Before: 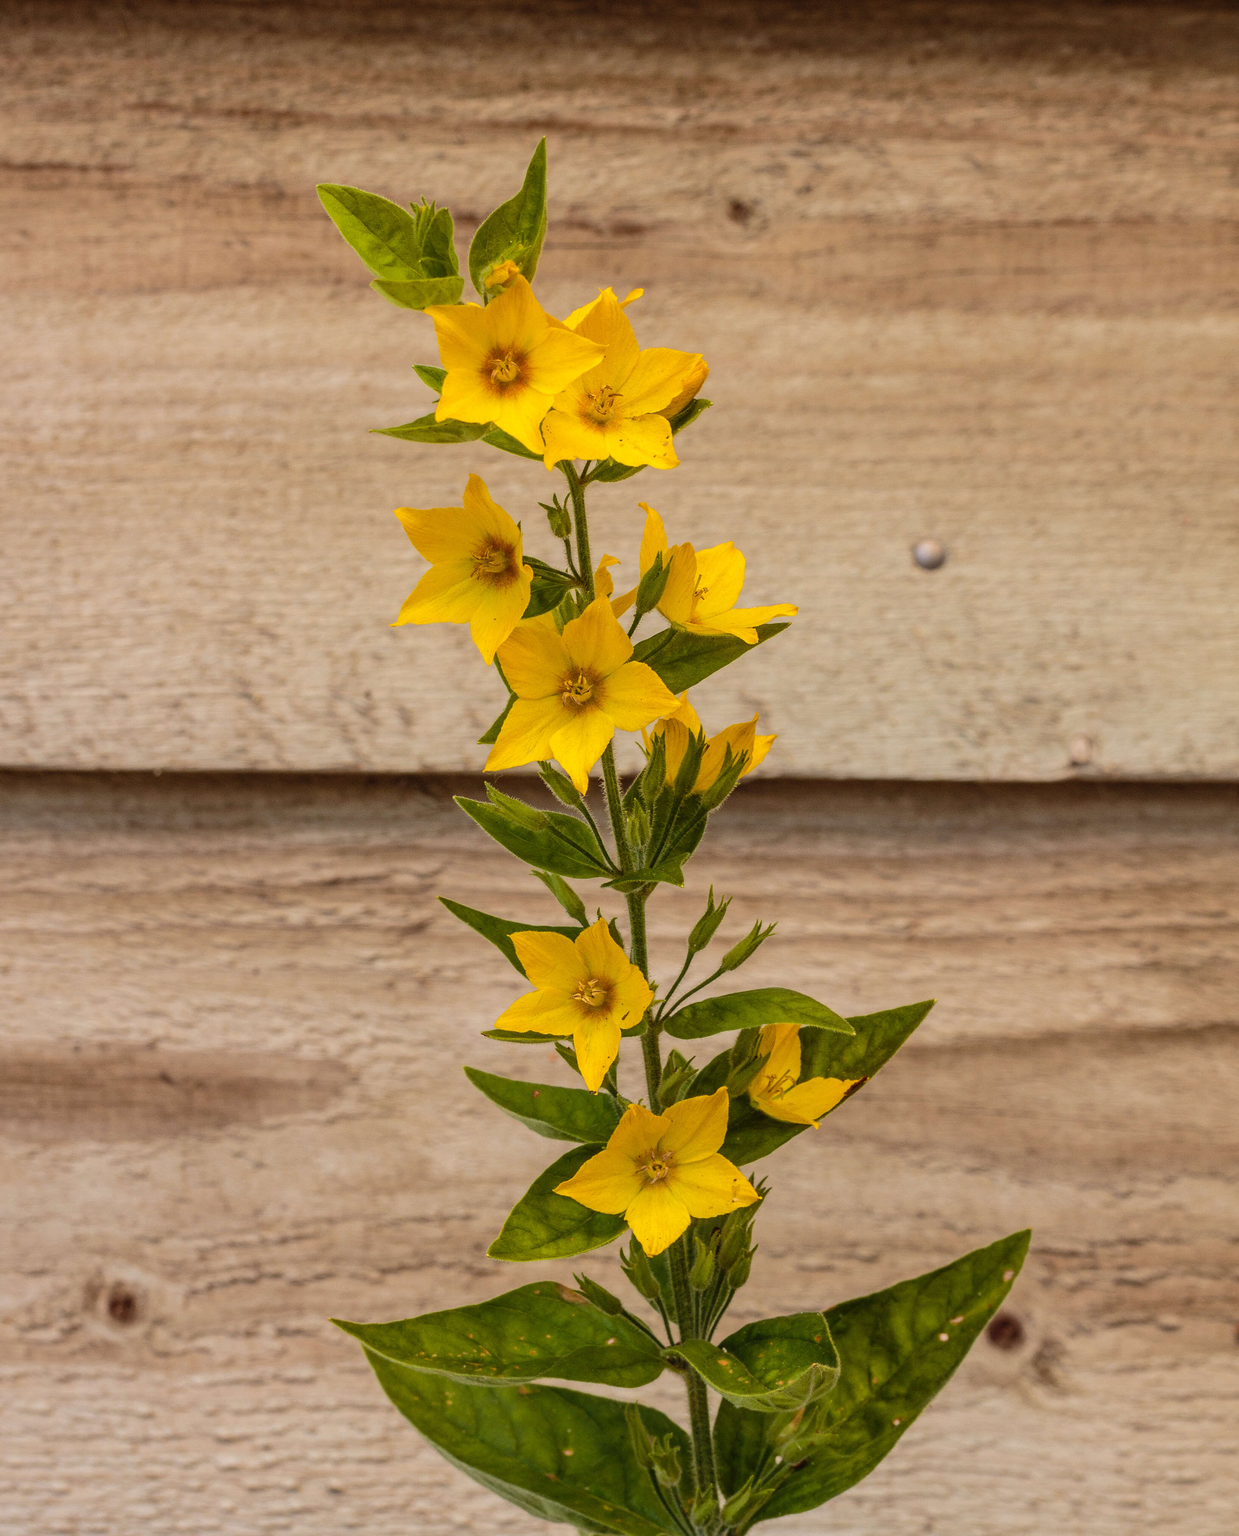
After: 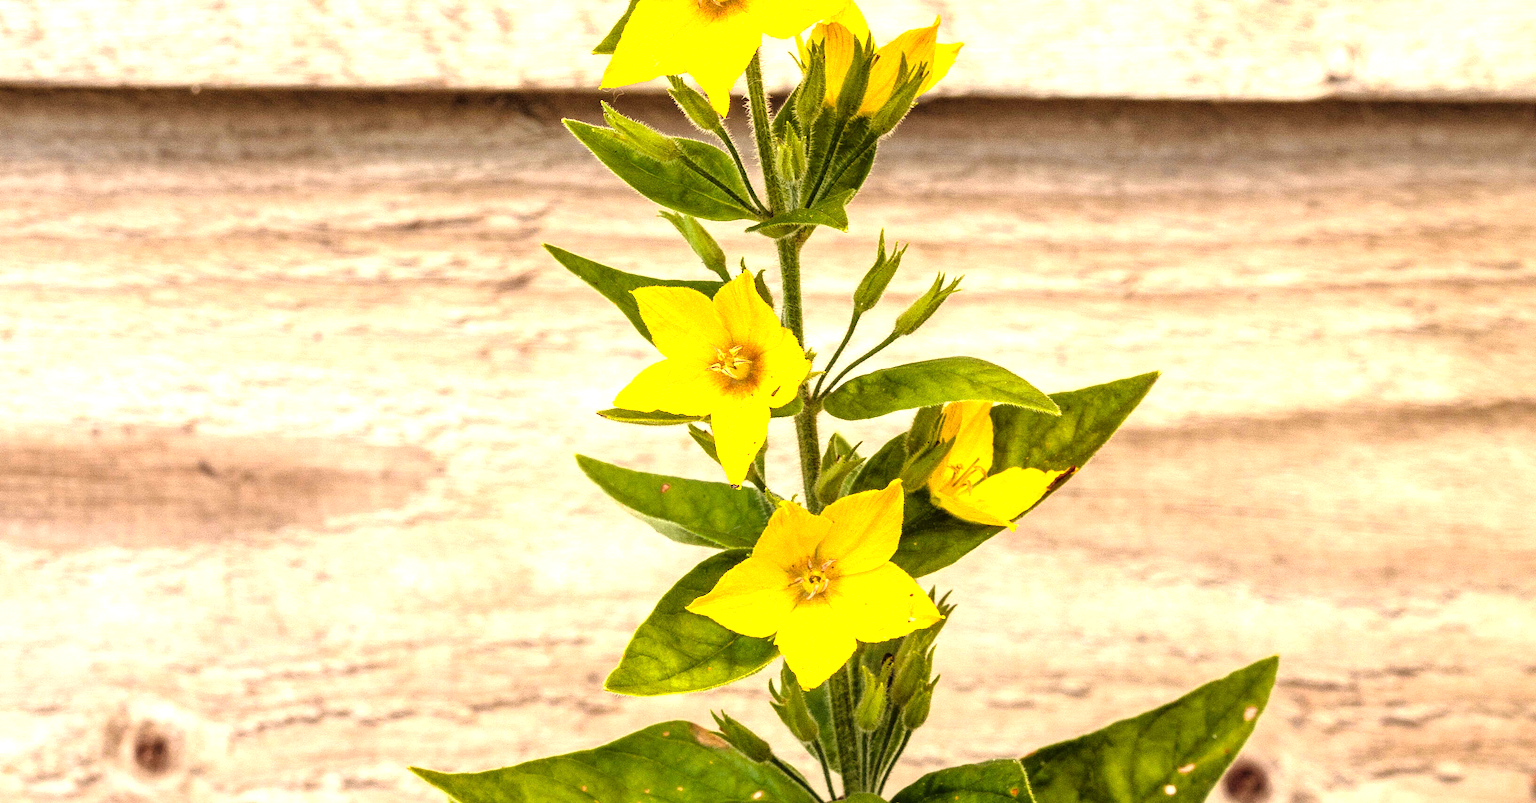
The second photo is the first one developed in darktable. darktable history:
shadows and highlights: shadows 31.02, highlights 0.685, soften with gaussian
tone equalizer: -8 EV -1.05 EV, -7 EV -1.01 EV, -6 EV -0.87 EV, -5 EV -0.549 EV, -3 EV 0.59 EV, -2 EV 0.866 EV, -1 EV 1 EV, +0 EV 1.07 EV
exposure: black level correction 0.001, exposure 0.498 EV, compensate highlight preservation false
crop: top 45.604%, bottom 12.186%
